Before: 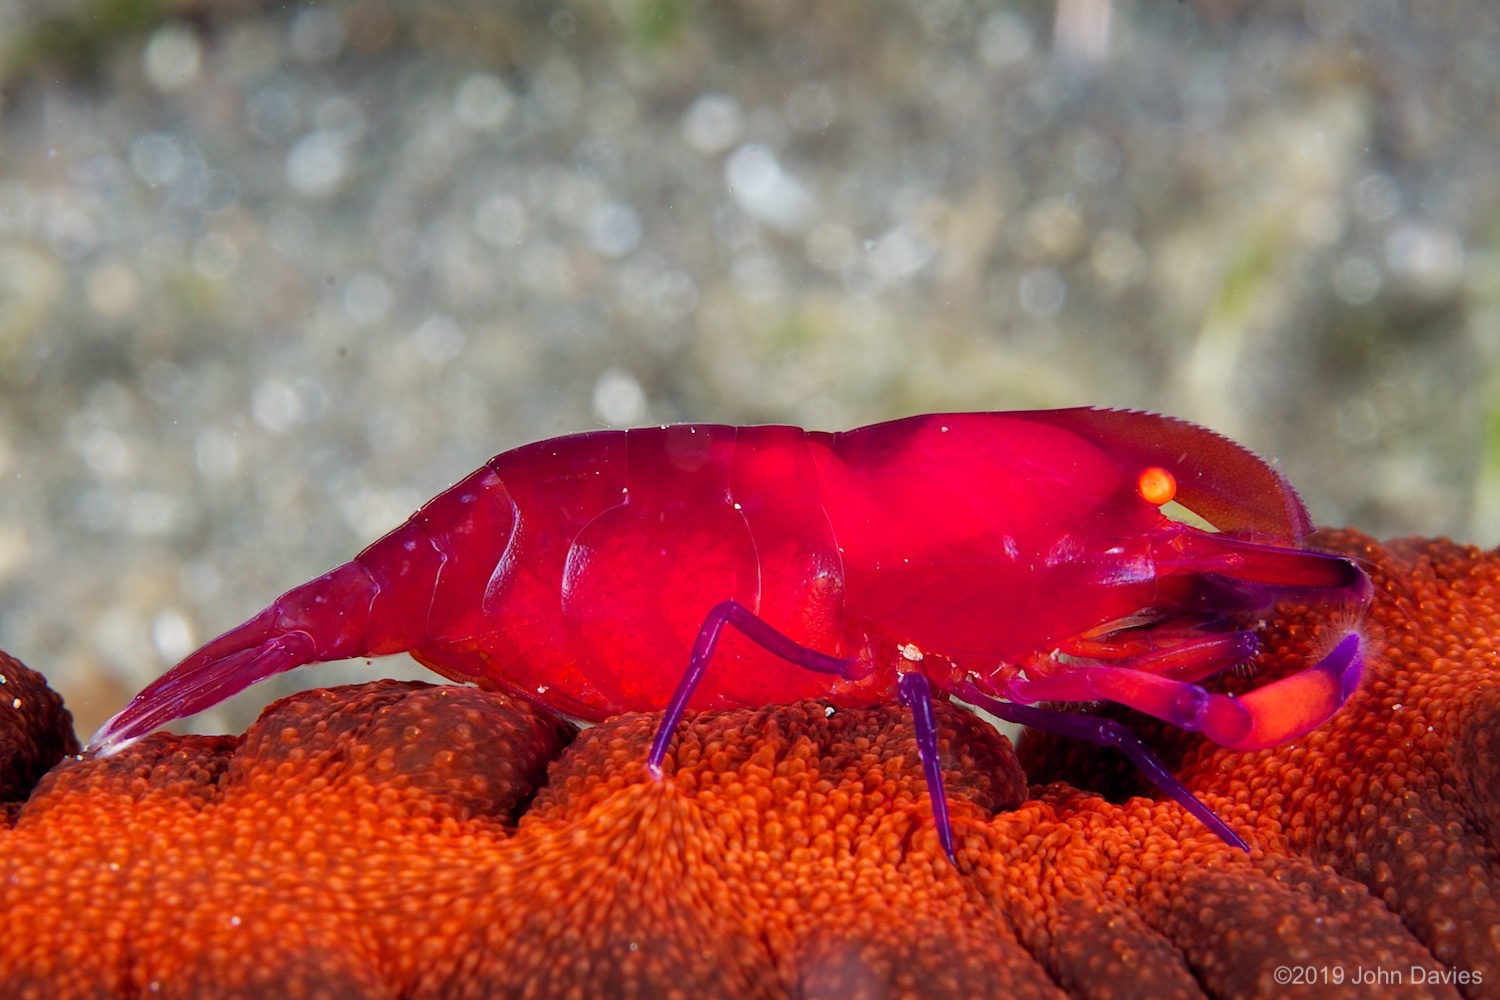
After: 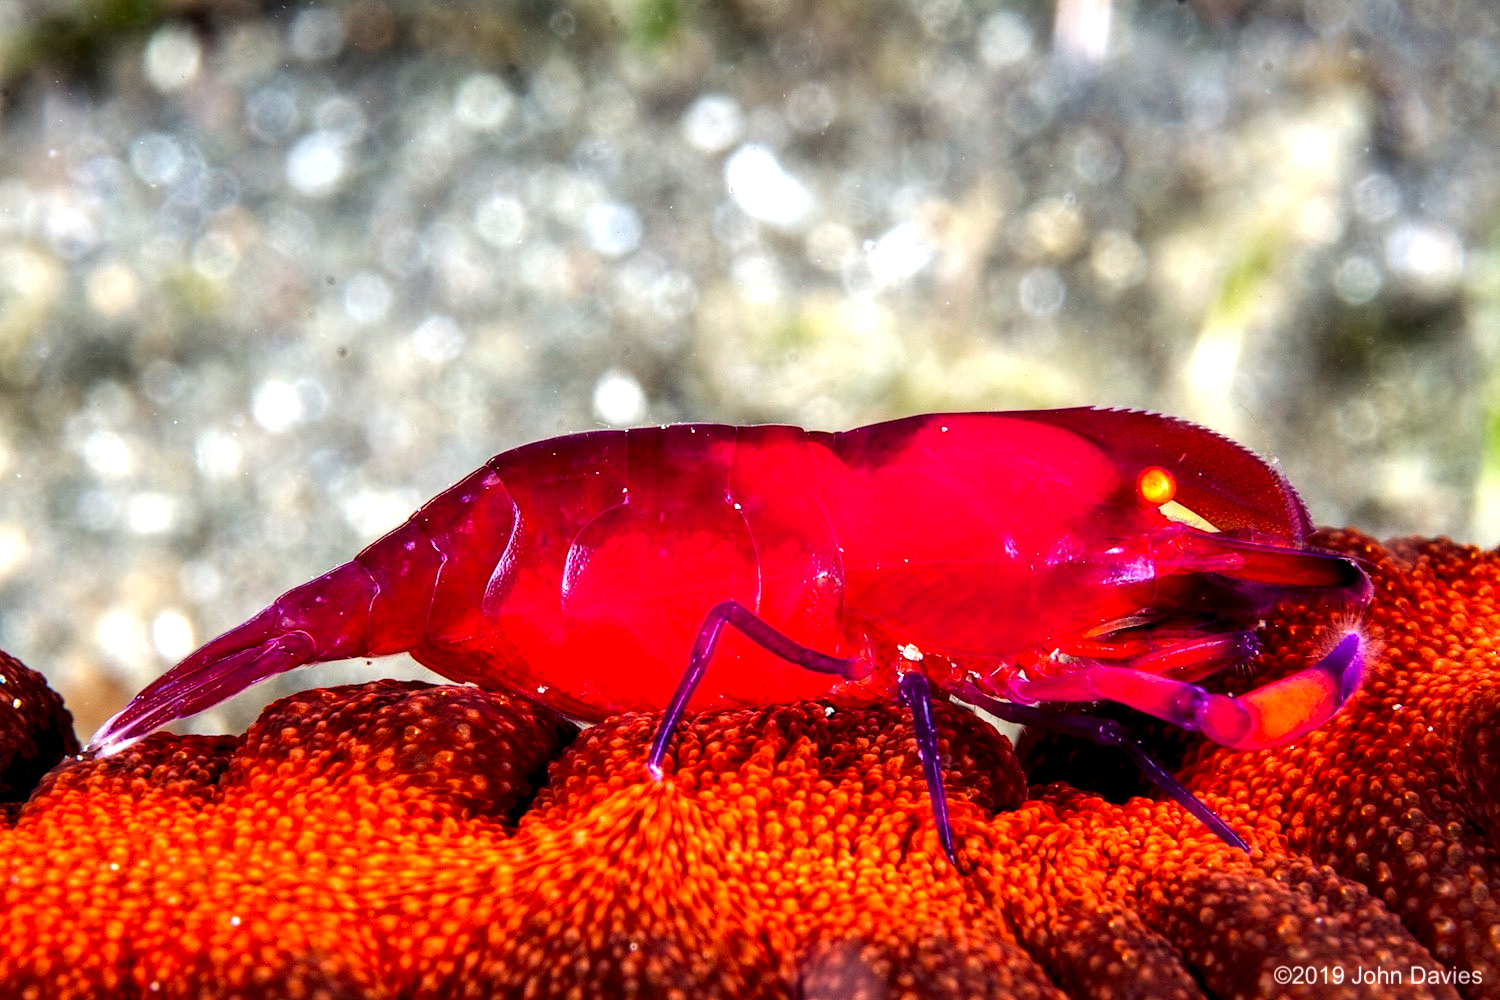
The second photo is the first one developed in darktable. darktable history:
exposure: exposure 0.127 EV, compensate highlight preservation false
base curve: preserve colors none
color balance: lift [1, 1.001, 0.999, 1.001], gamma [1, 1.004, 1.007, 0.993], gain [1, 0.991, 0.987, 1.013], contrast 7.5%, contrast fulcrum 10%, output saturation 115%
tone equalizer: -8 EV -0.417 EV, -7 EV -0.389 EV, -6 EV -0.333 EV, -5 EV -0.222 EV, -3 EV 0.222 EV, -2 EV 0.333 EV, -1 EV 0.389 EV, +0 EV 0.417 EV, edges refinement/feathering 500, mask exposure compensation -1.57 EV, preserve details no
local contrast: highlights 65%, shadows 54%, detail 169%, midtone range 0.514
